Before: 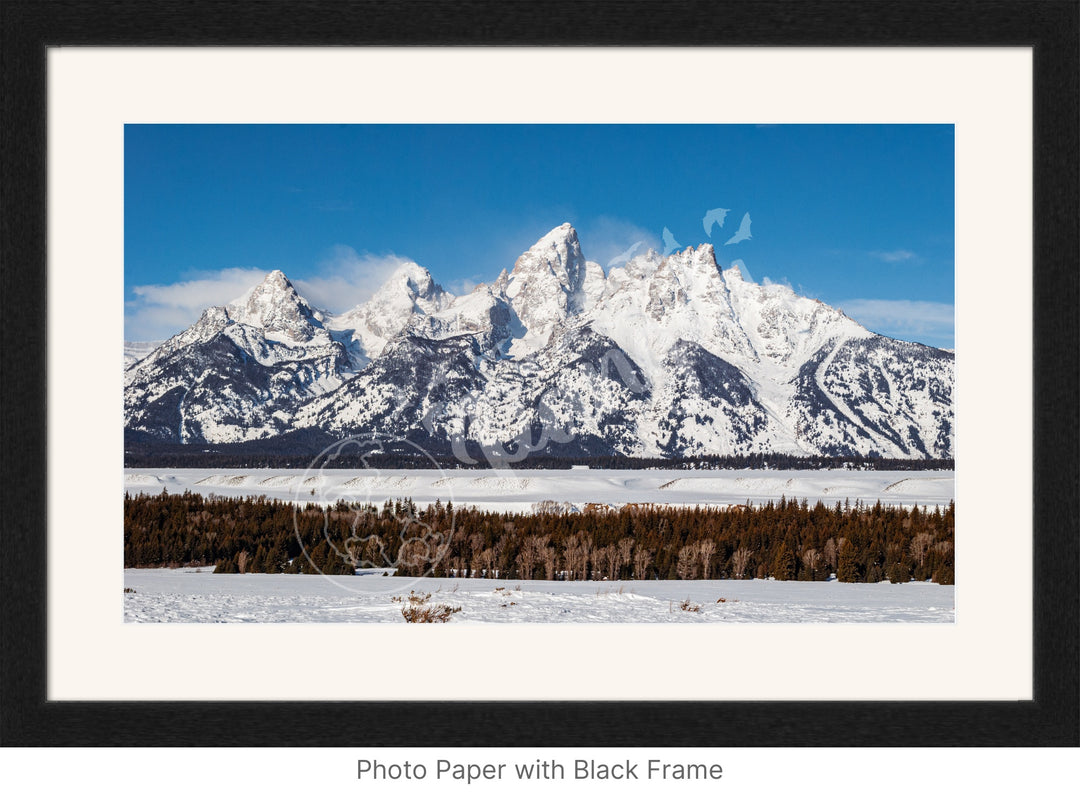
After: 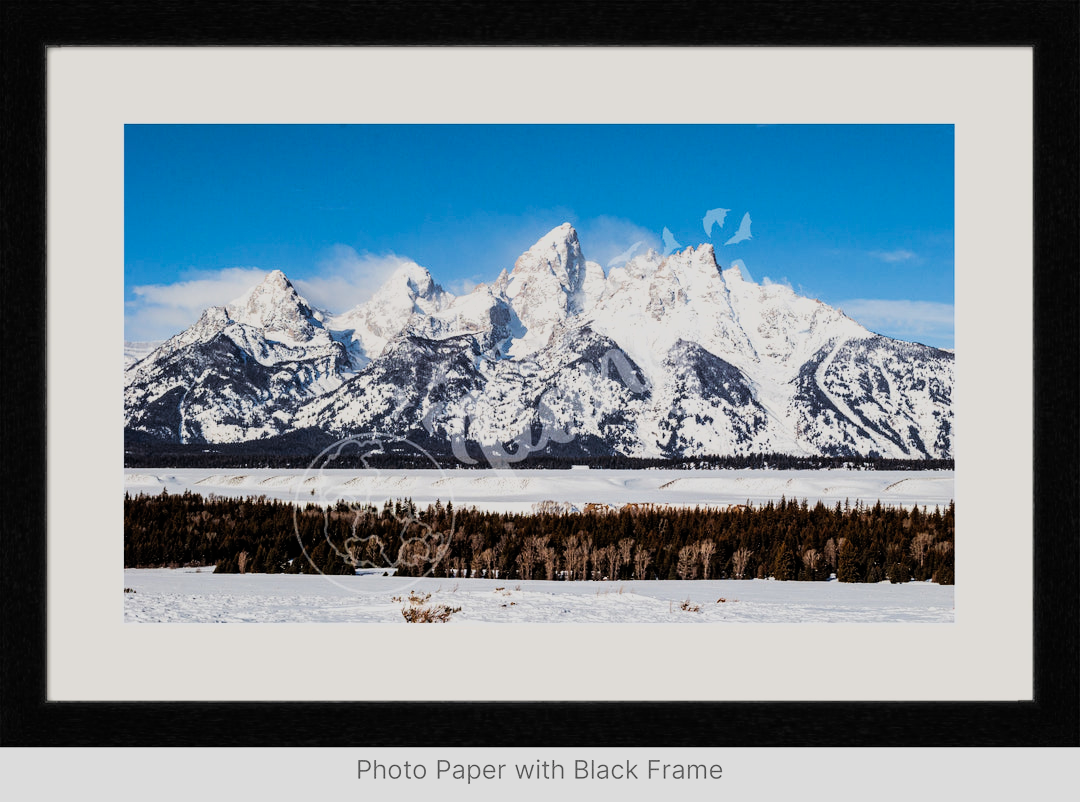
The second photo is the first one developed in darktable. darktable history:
lowpass: radius 0.1, contrast 0.85, saturation 1.1, unbound 0
tone equalizer: -8 EV -0.417 EV, -7 EV -0.389 EV, -6 EV -0.333 EV, -5 EV -0.222 EV, -3 EV 0.222 EV, -2 EV 0.333 EV, -1 EV 0.389 EV, +0 EV 0.417 EV, edges refinement/feathering 500, mask exposure compensation -1.57 EV, preserve details no
filmic rgb: black relative exposure -5 EV, white relative exposure 3.5 EV, hardness 3.19, contrast 1.2, highlights saturation mix -50%
